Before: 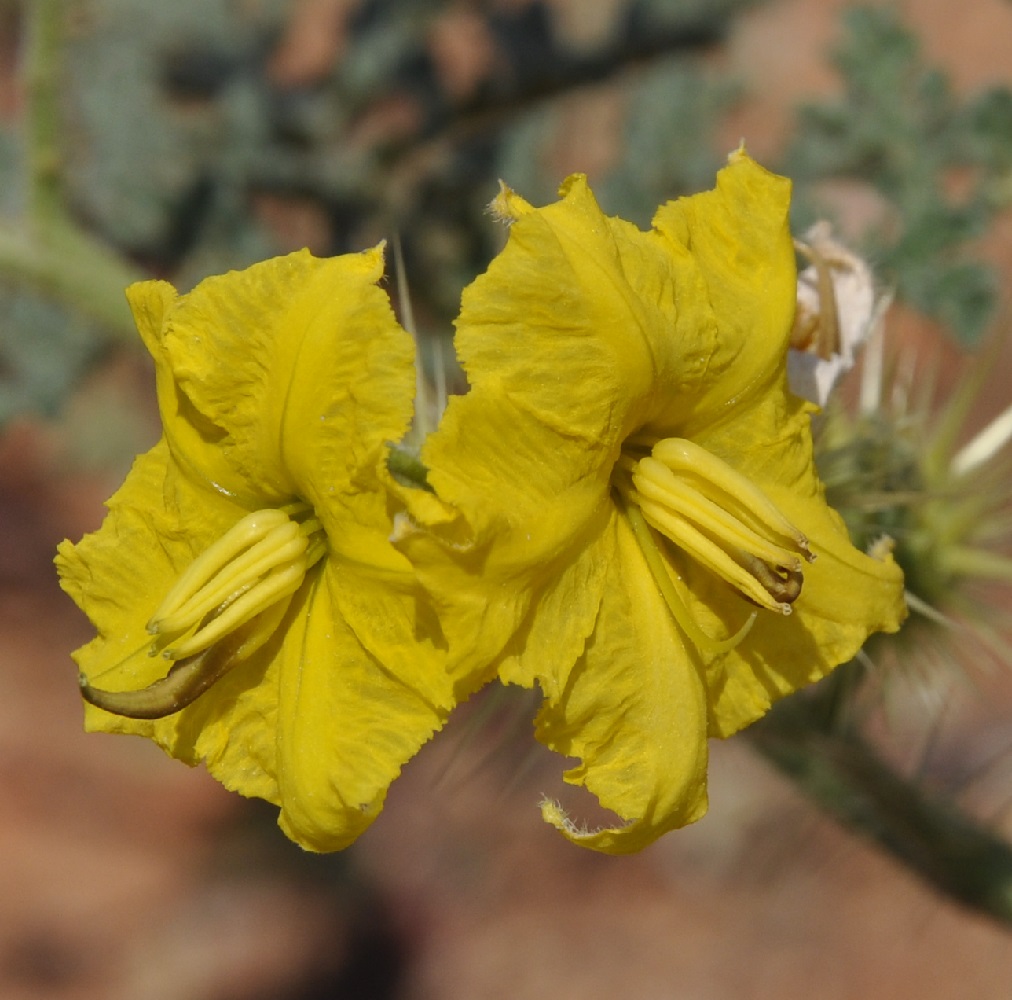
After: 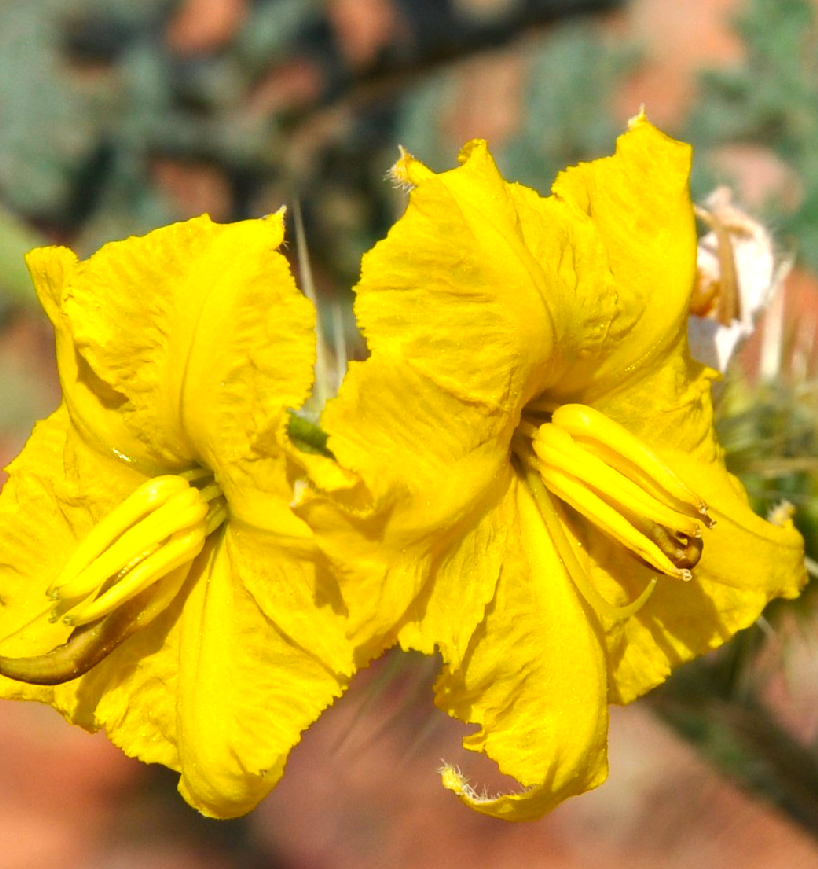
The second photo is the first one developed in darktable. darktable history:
color balance: contrast 8.5%, output saturation 105%
exposure: black level correction 0, exposure 0.7 EV, compensate exposure bias true, compensate highlight preservation false
crop: left 9.929%, top 3.475%, right 9.188%, bottom 9.529%
